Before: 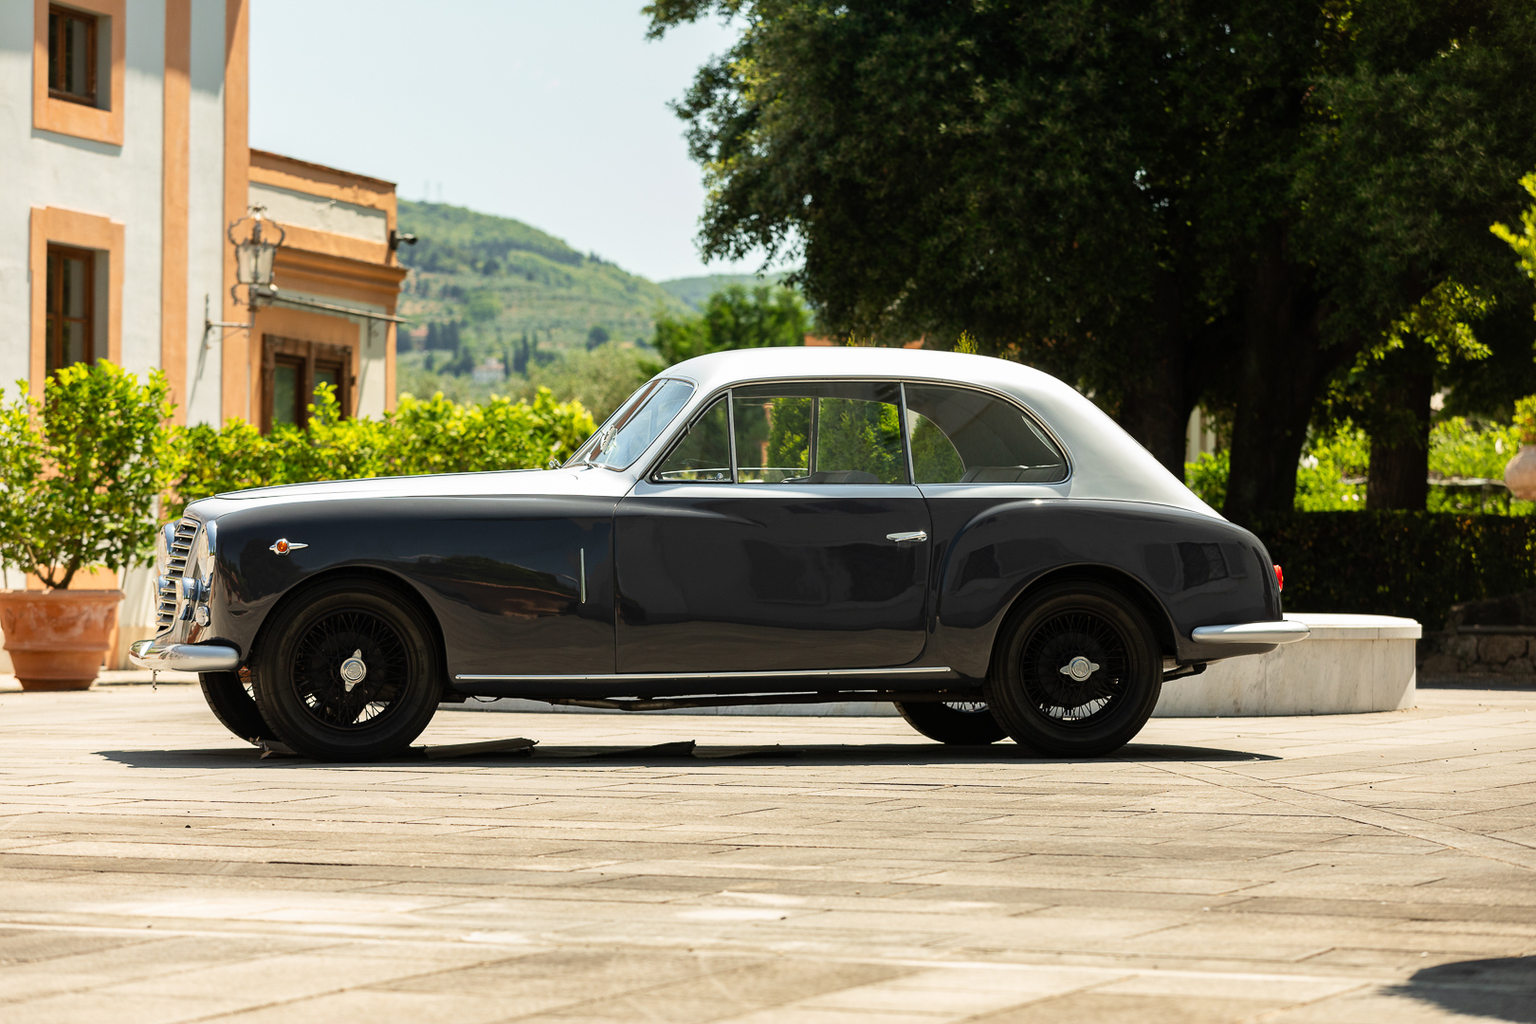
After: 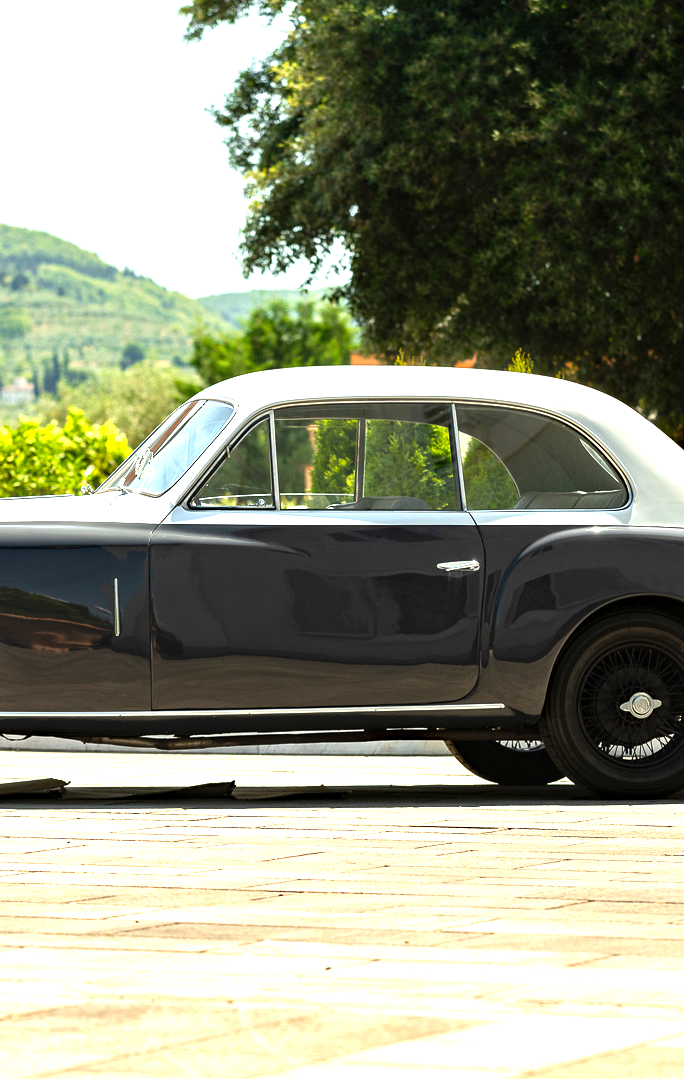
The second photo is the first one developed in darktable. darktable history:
haze removal: compatibility mode true, adaptive false
crop: left 30.776%, right 26.997%
exposure: exposure 1 EV, compensate exposure bias true, compensate highlight preservation false
